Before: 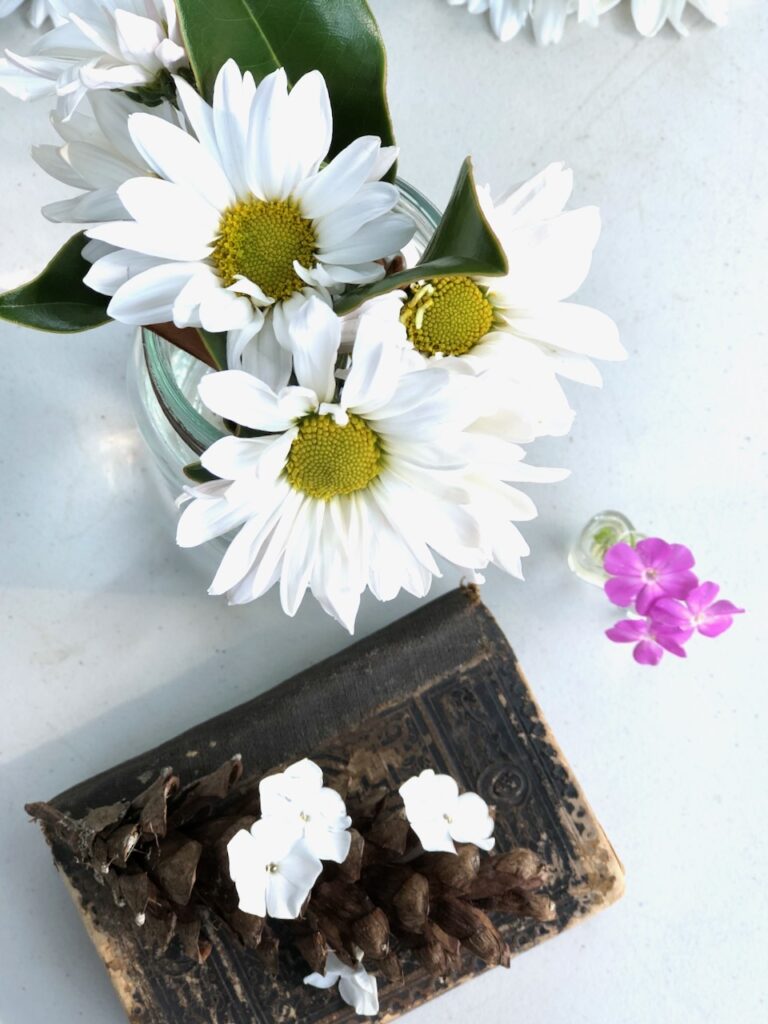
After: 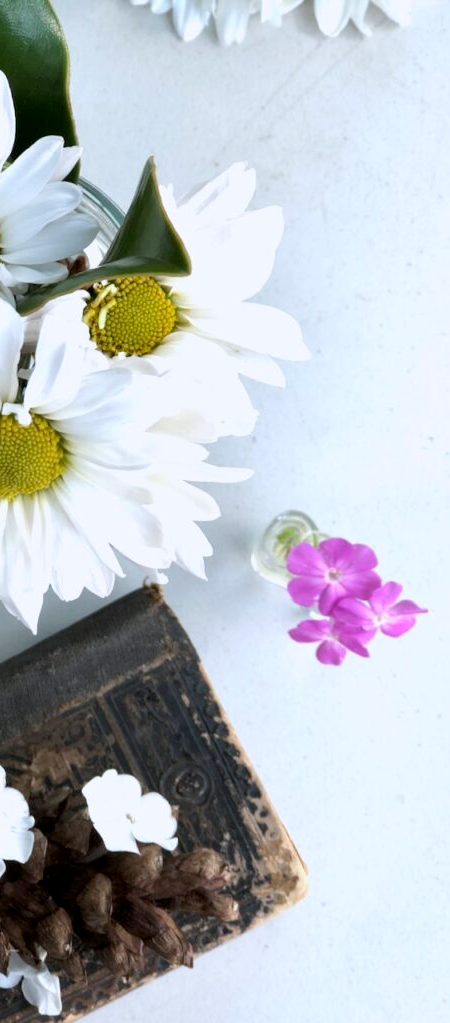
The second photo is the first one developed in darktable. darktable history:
color correction: highlights a* -0.137, highlights b* -5.91, shadows a* -0.137, shadows b* -0.137
crop: left 41.402%
